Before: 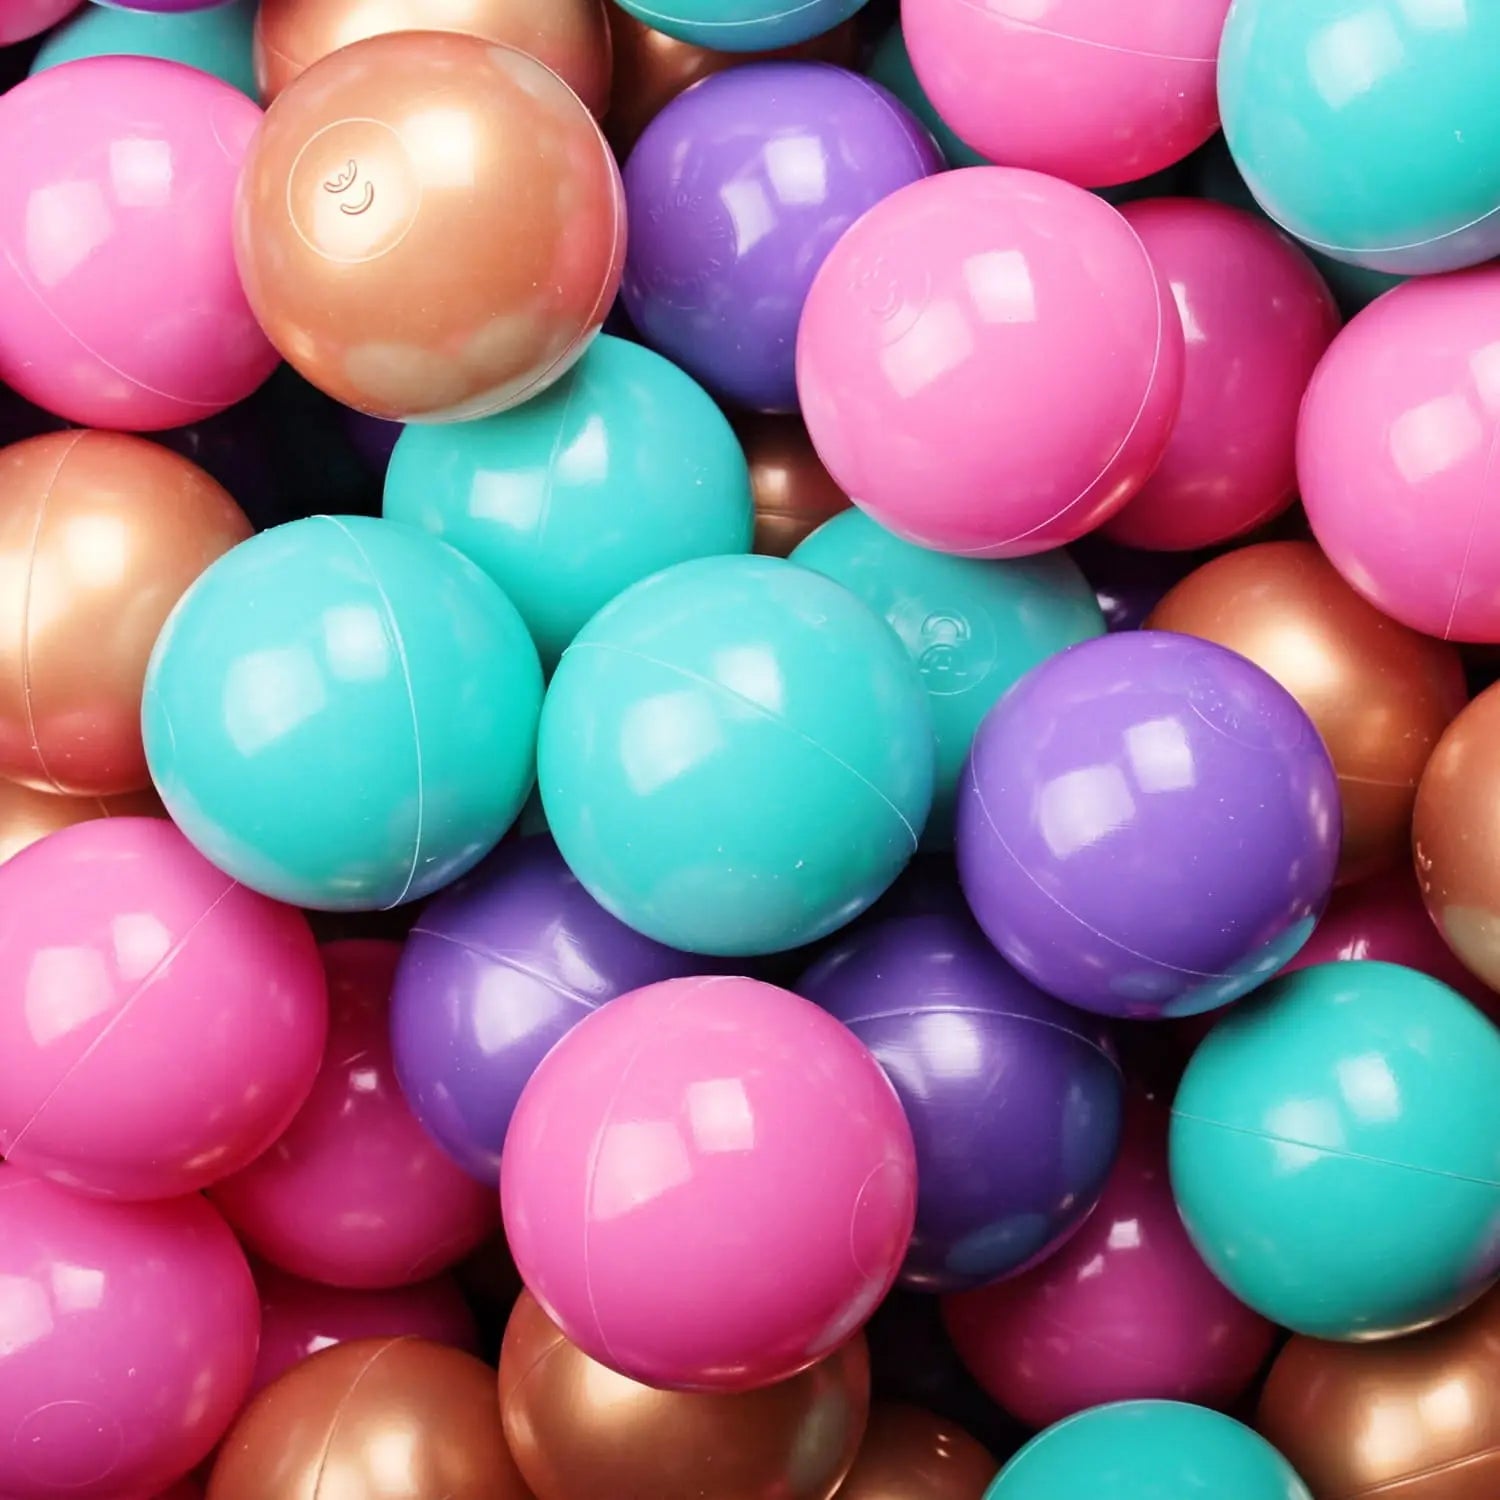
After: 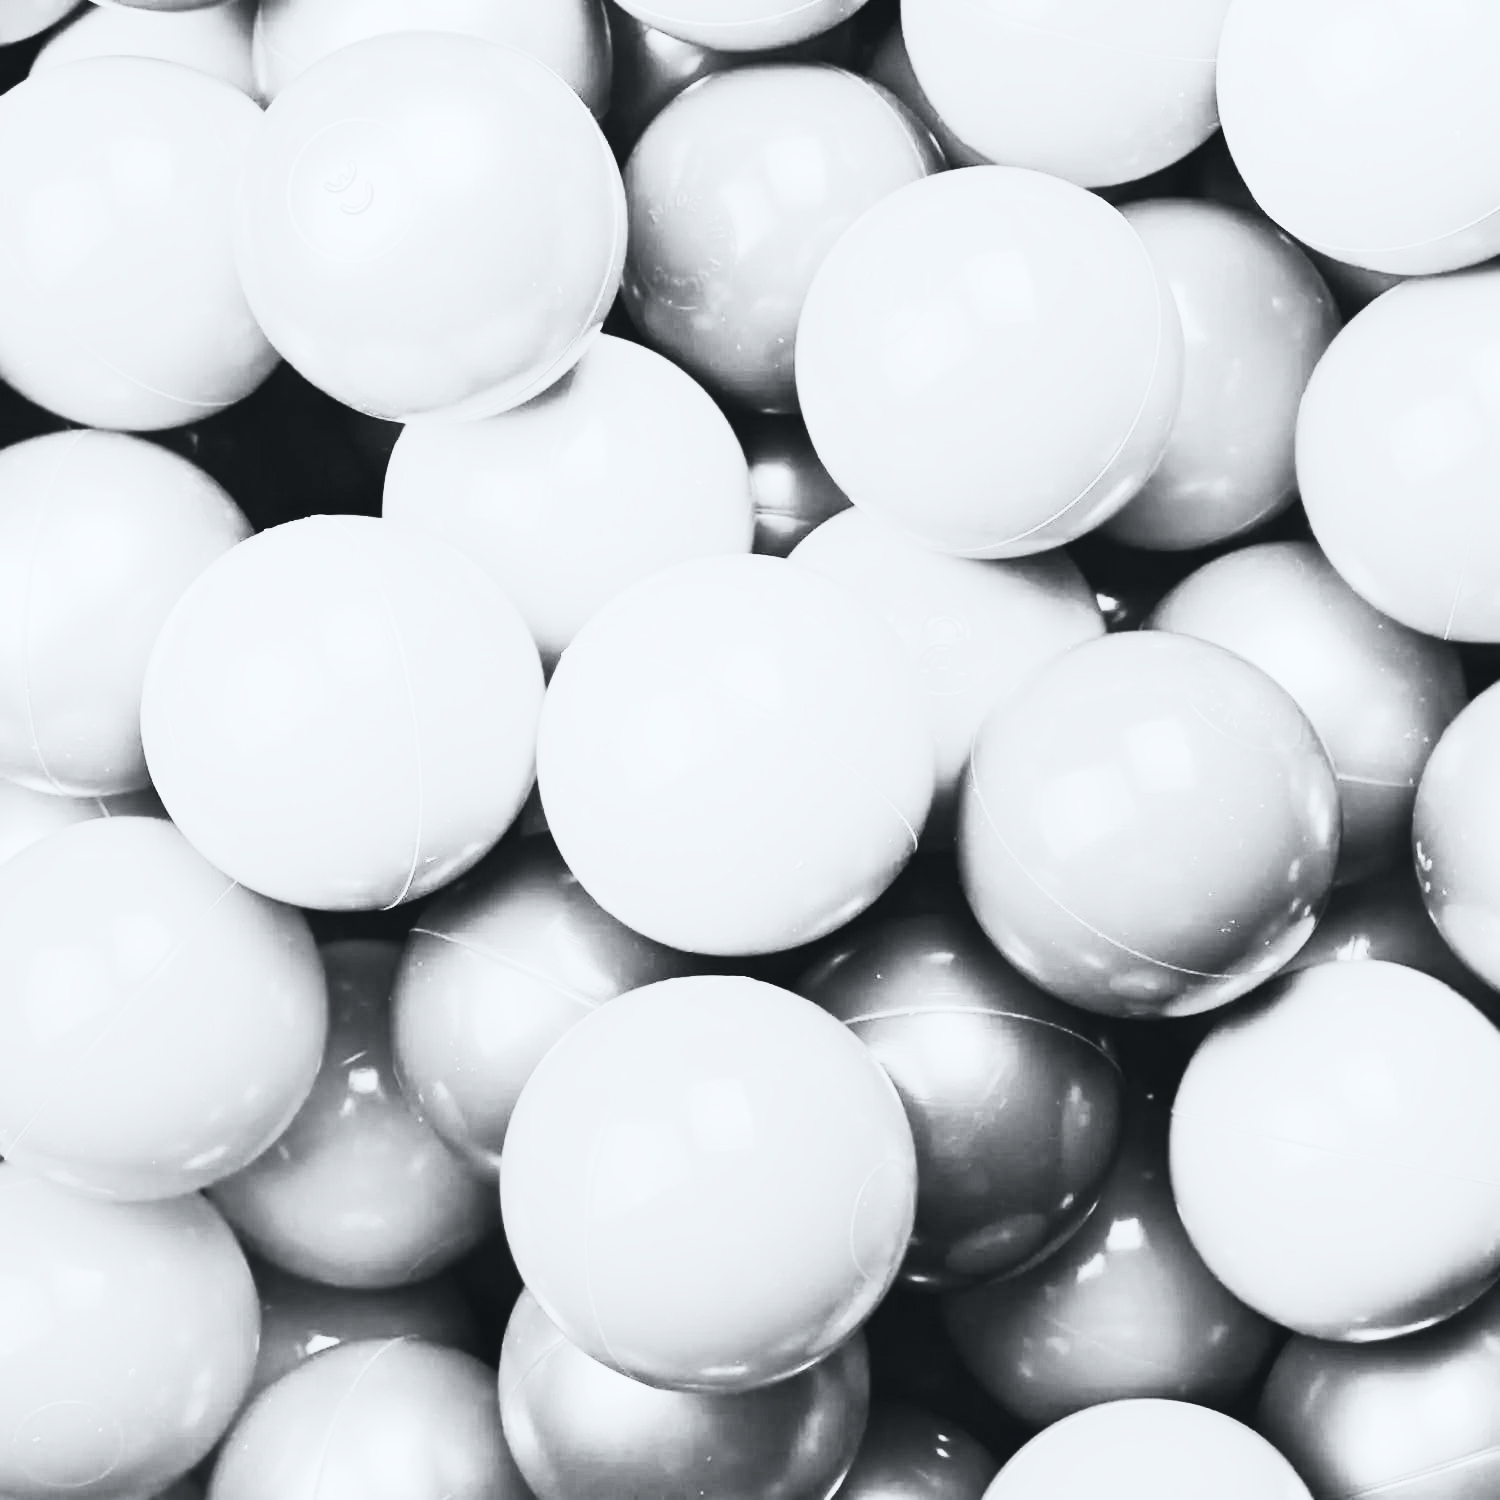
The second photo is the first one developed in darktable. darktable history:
exposure: exposure 1 EV, compensate highlight preservation false
tone curve: curves: ch0 [(0, 0.047) (0.15, 0.127) (0.46, 0.466) (0.751, 0.788) (1, 0.961)]; ch1 [(0, 0) (0.43, 0.408) (0.476, 0.469) (0.505, 0.501) (0.553, 0.557) (0.592, 0.58) (0.631, 0.625) (1, 1)]; ch2 [(0, 0) (0.505, 0.495) (0.55, 0.557) (0.583, 0.573) (1, 1)], color space Lab, independent channels, preserve colors none
contrast brightness saturation: contrast 0.53, brightness 0.47, saturation -1
